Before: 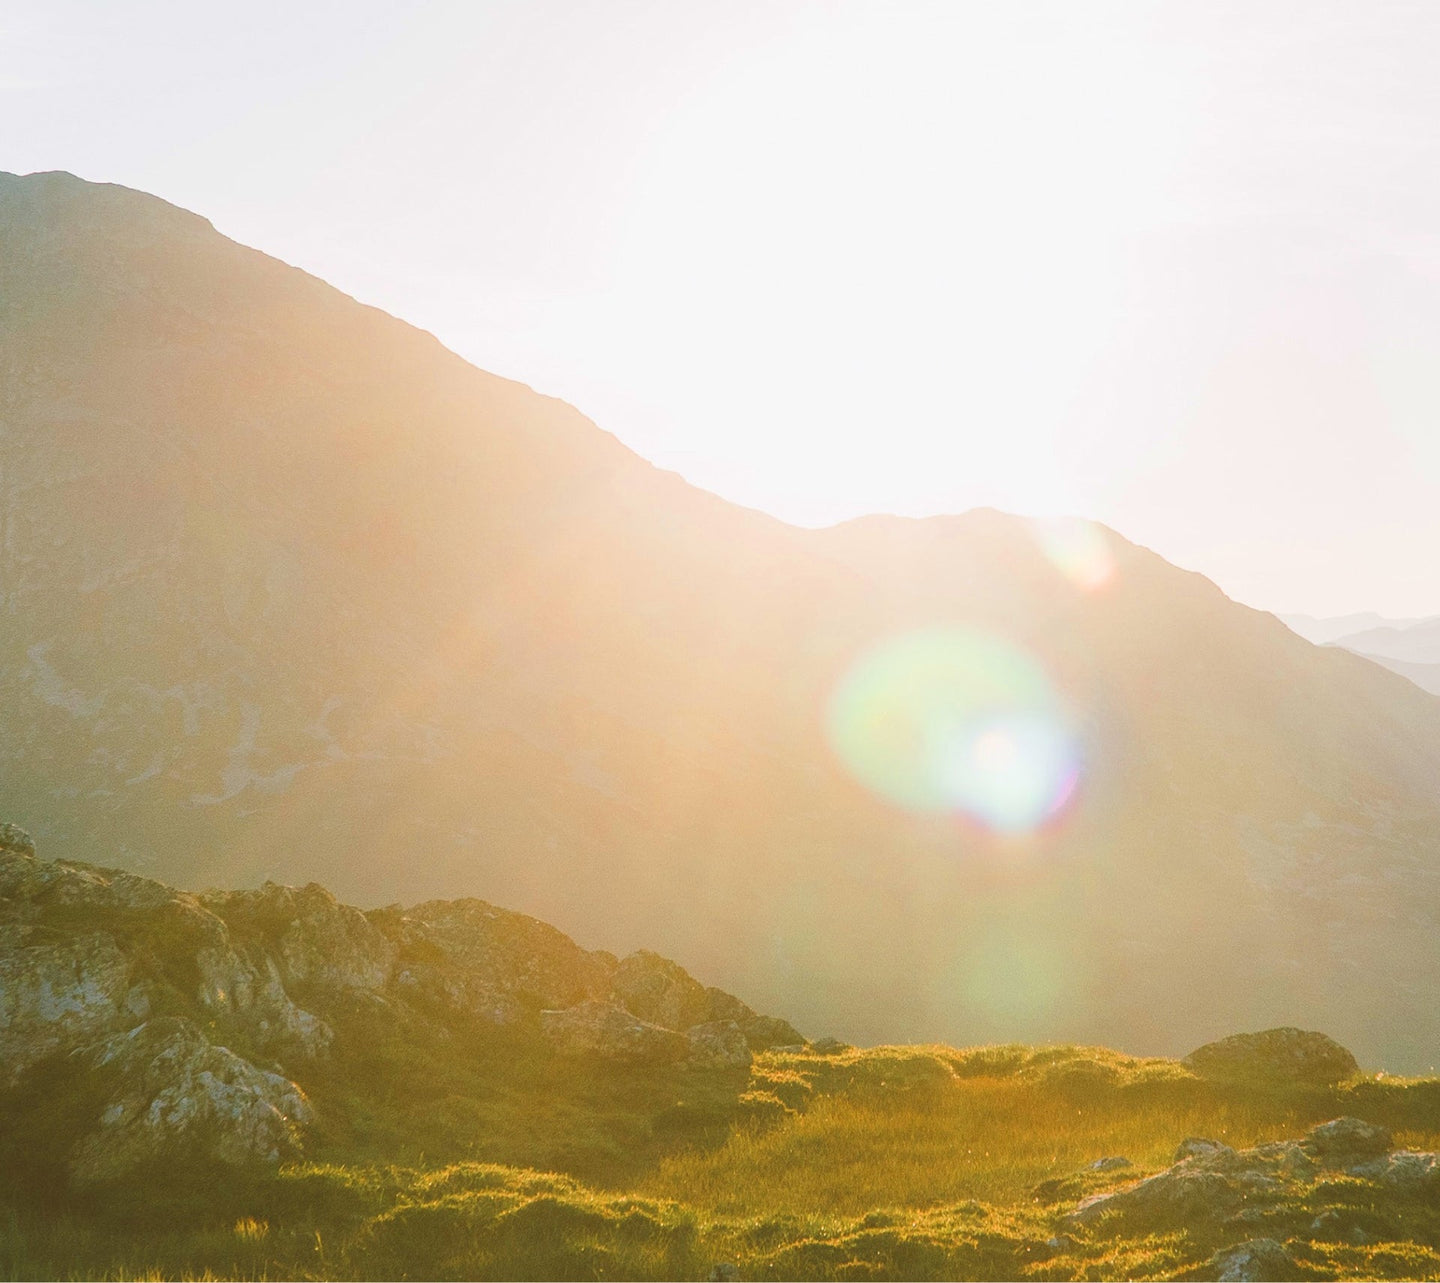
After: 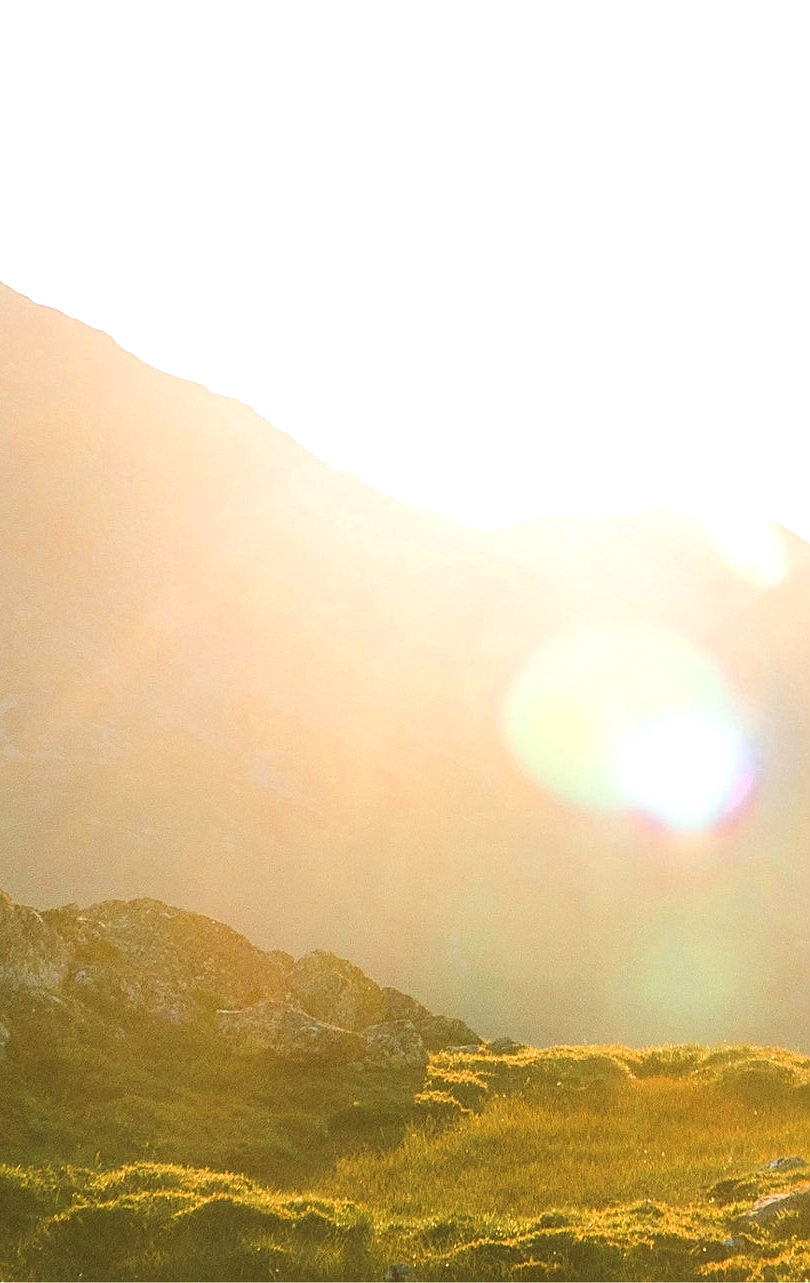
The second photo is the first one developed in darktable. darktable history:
sharpen: radius 1.864, amount 0.398, threshold 1.271
tone equalizer: -8 EV -0.417 EV, -7 EV -0.389 EV, -6 EV -0.333 EV, -5 EV -0.222 EV, -3 EV 0.222 EV, -2 EV 0.333 EV, -1 EV 0.389 EV, +0 EV 0.417 EV, edges refinement/feathering 500, mask exposure compensation -1.57 EV, preserve details no
crop and rotate: left 22.516%, right 21.234%
